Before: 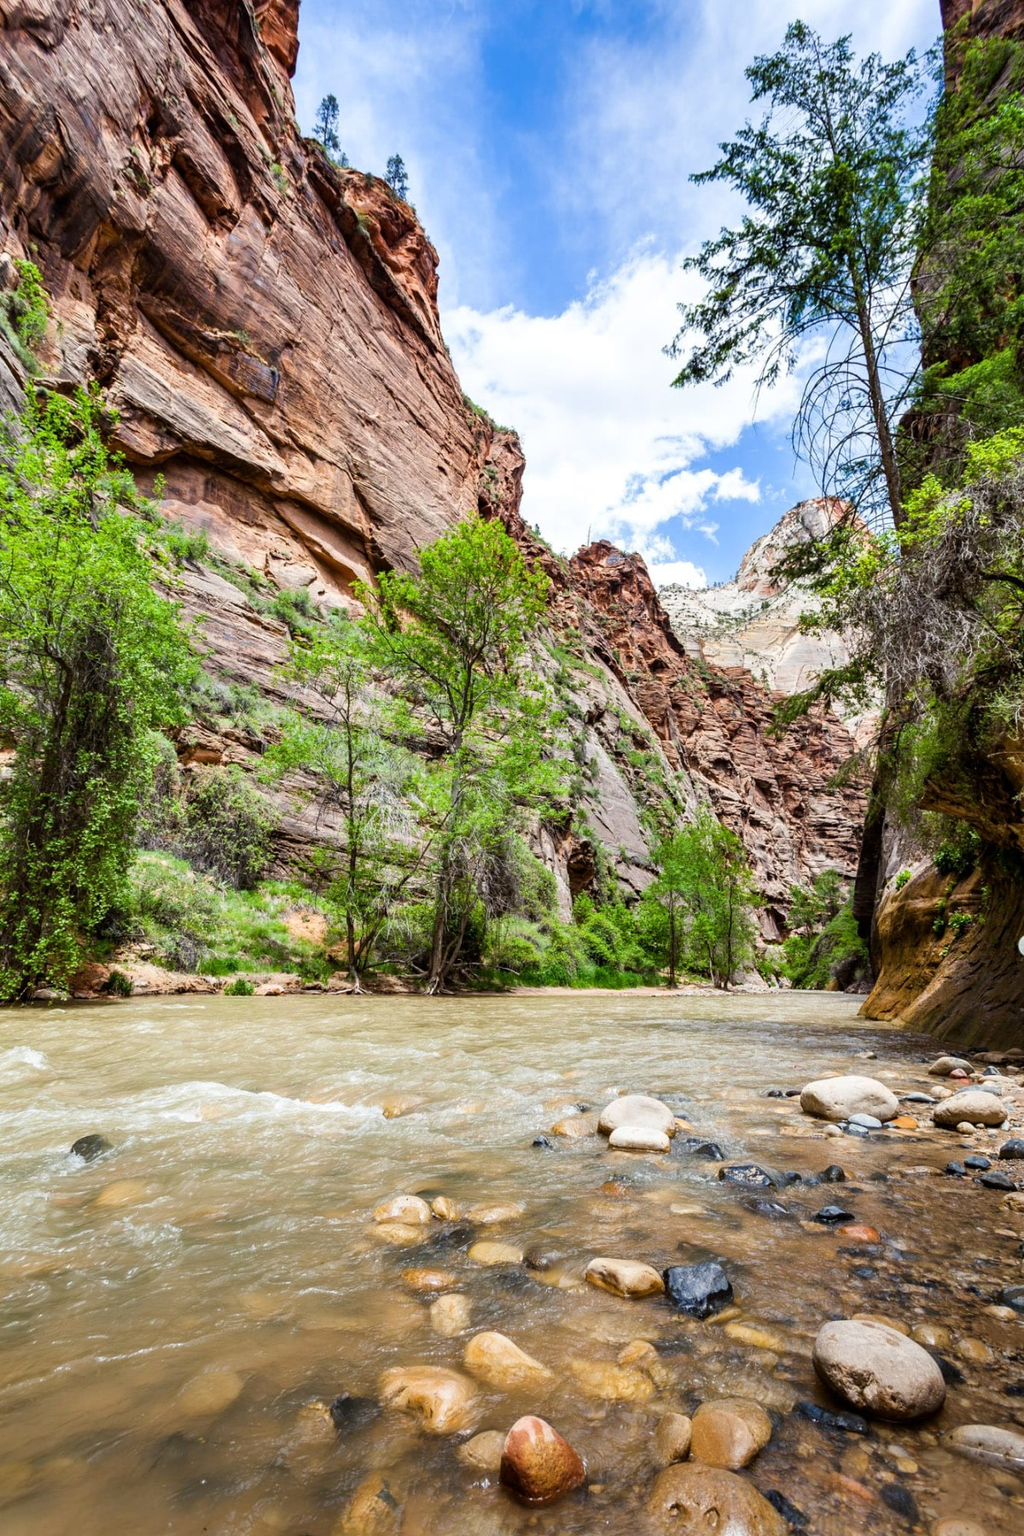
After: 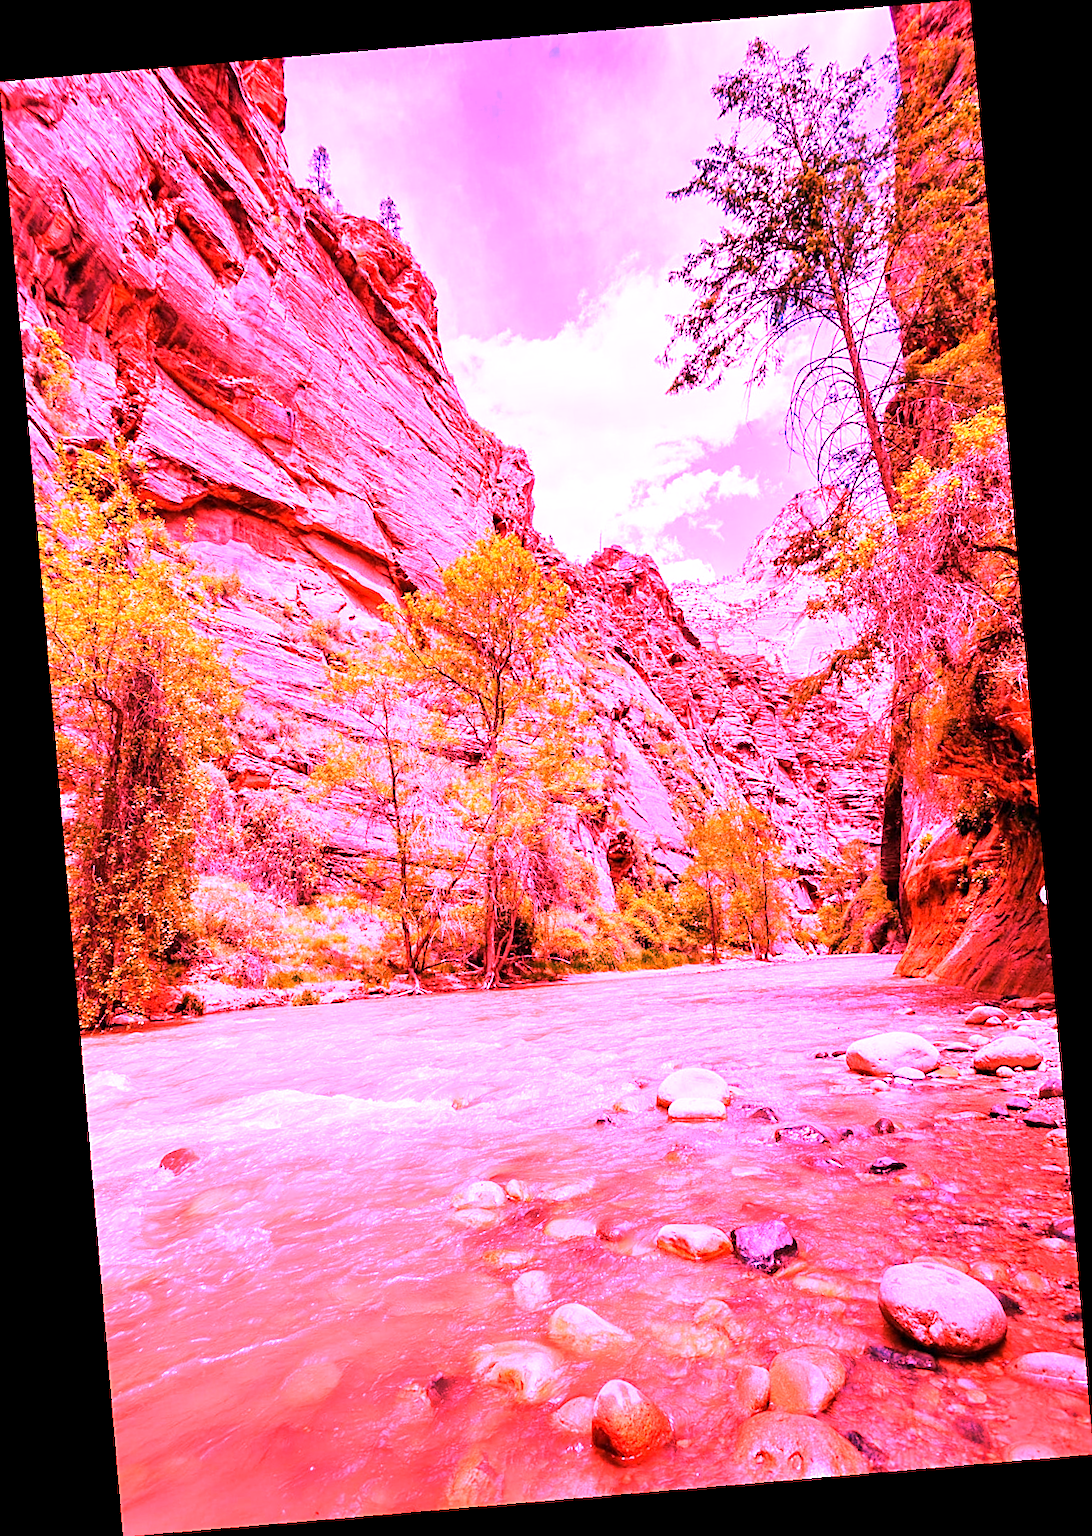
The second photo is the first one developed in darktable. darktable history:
white balance: red 4.26, blue 1.802
sharpen: amount 0.2
rotate and perspective: rotation -4.86°, automatic cropping off
